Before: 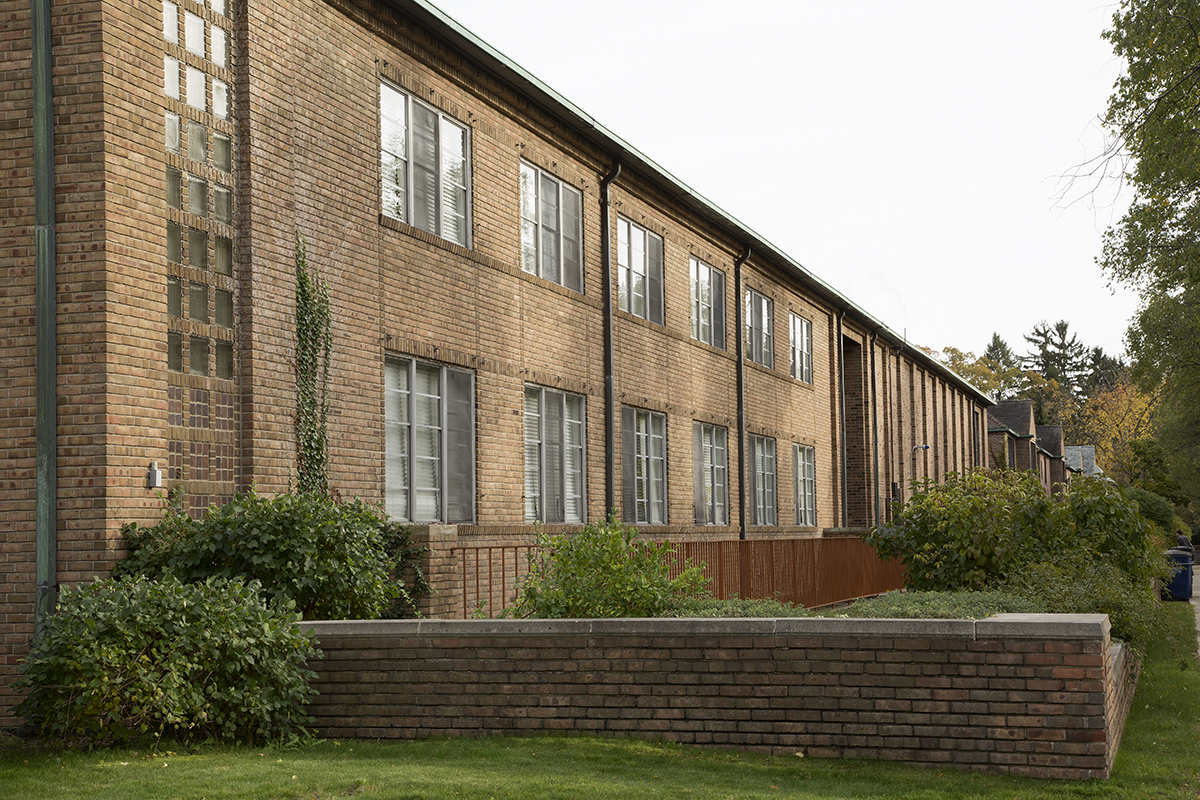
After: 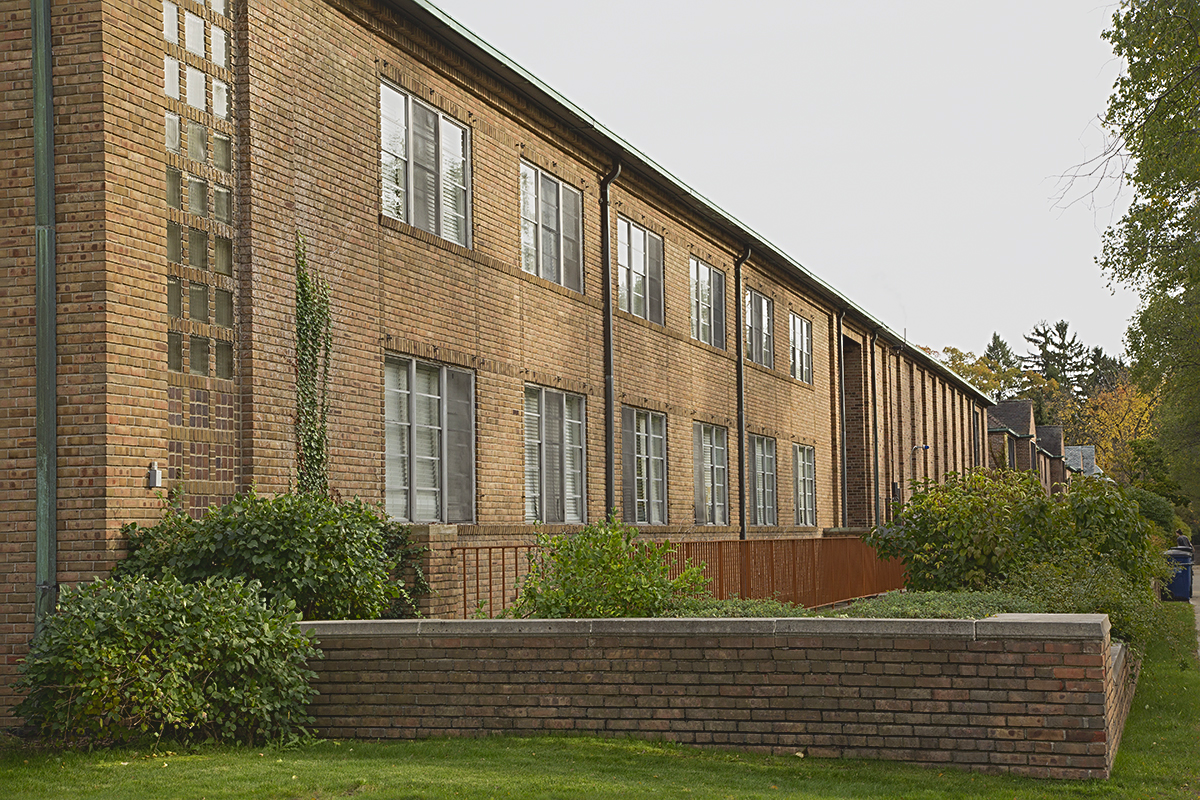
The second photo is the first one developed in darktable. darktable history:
sharpen: radius 3.104
contrast brightness saturation: contrast -0.185, saturation 0.187
